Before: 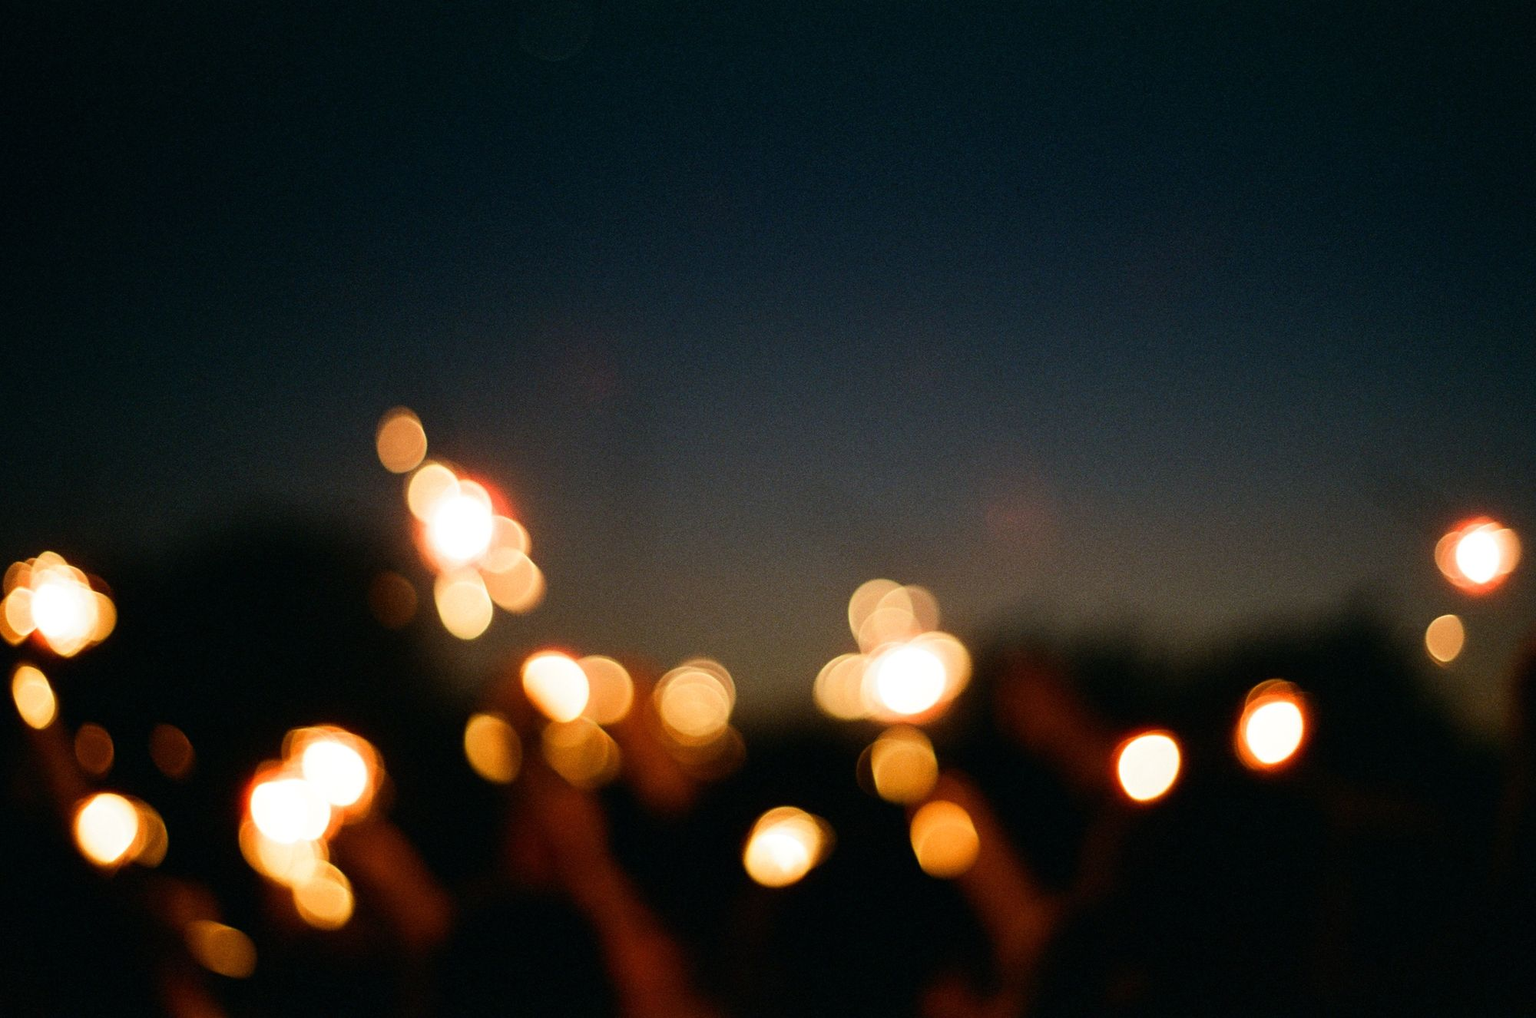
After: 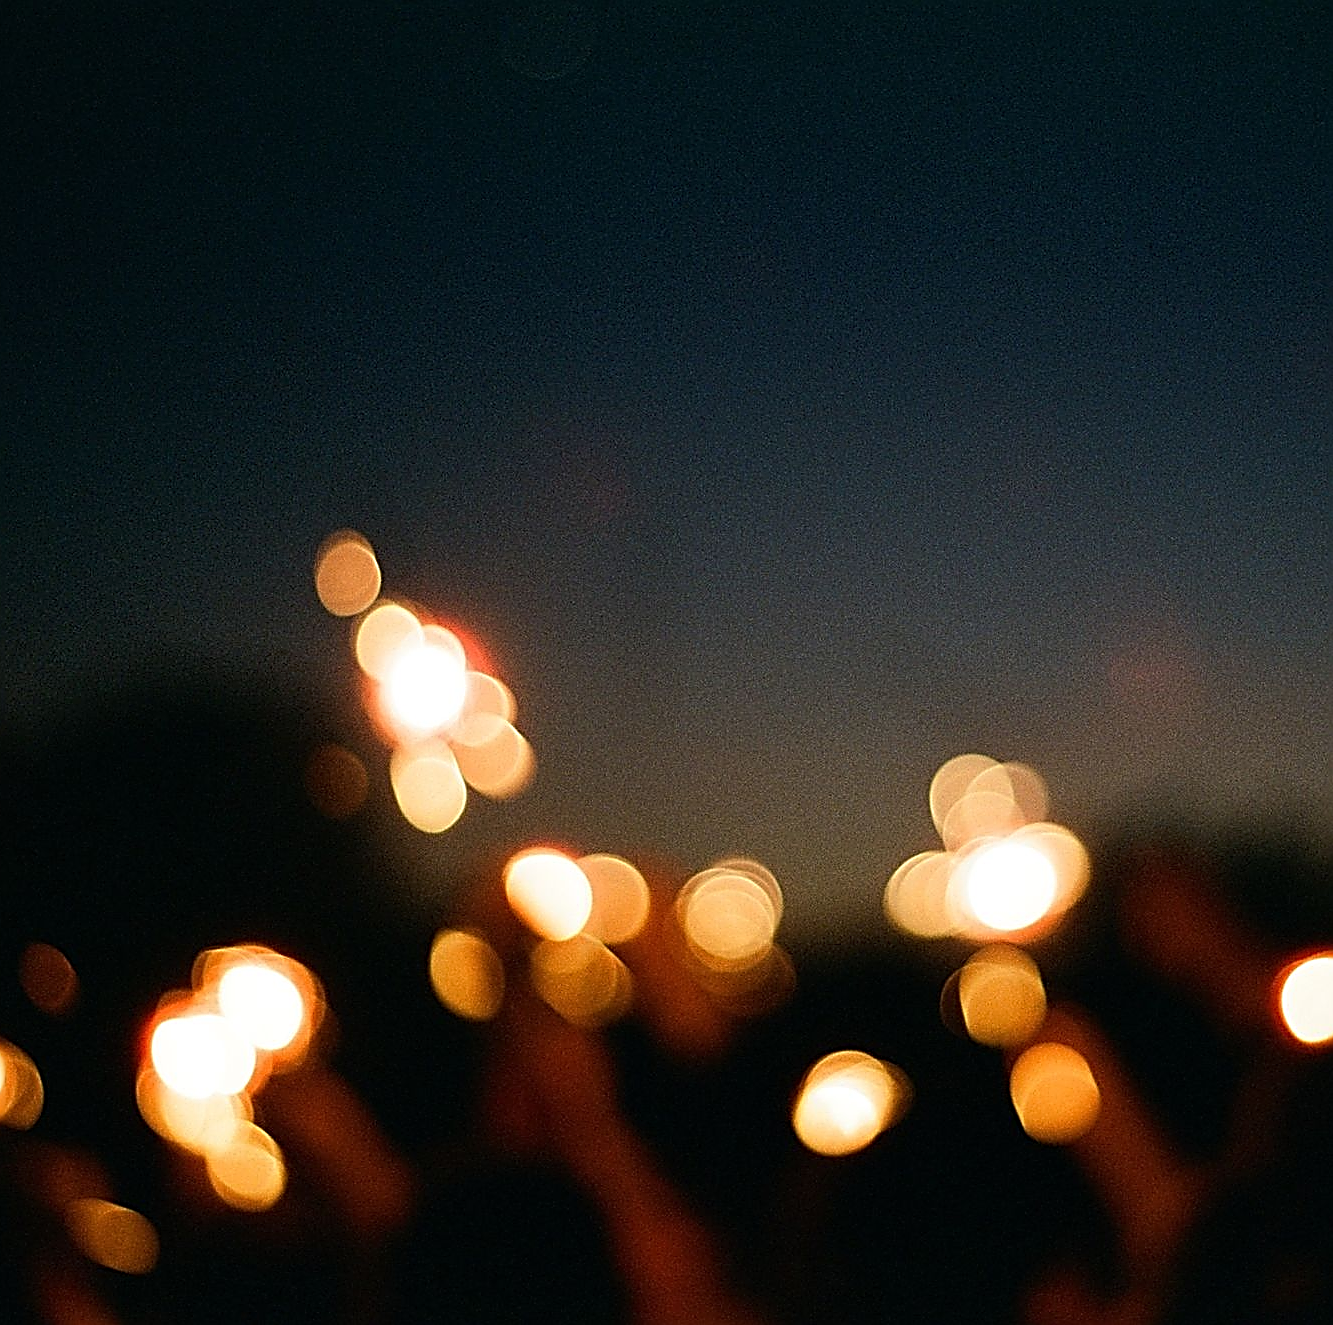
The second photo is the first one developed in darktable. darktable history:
sharpen: amount 2
crop and rotate: left 8.786%, right 24.548%
